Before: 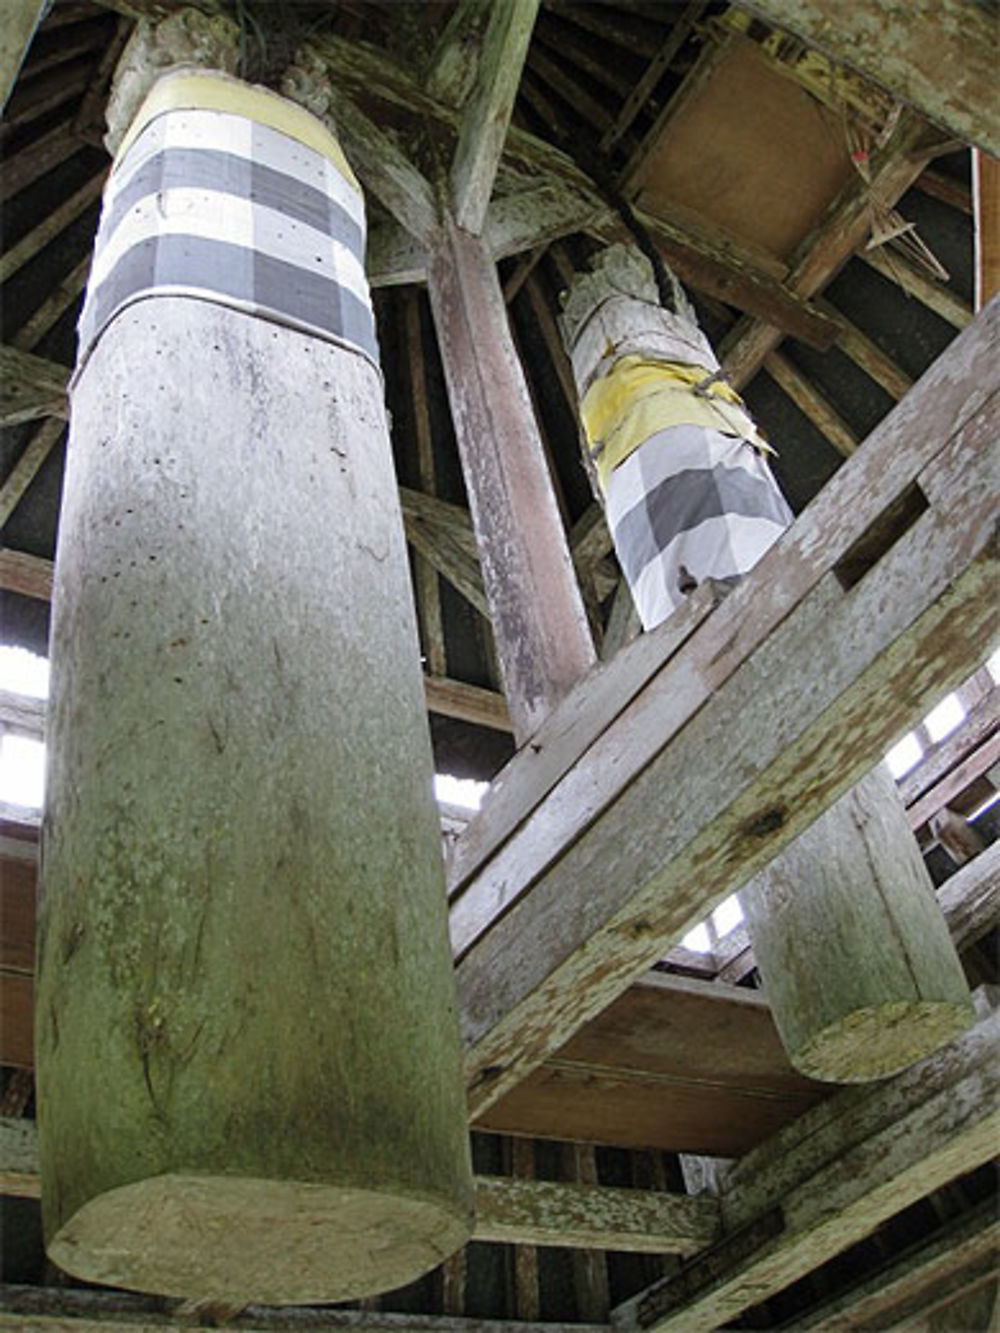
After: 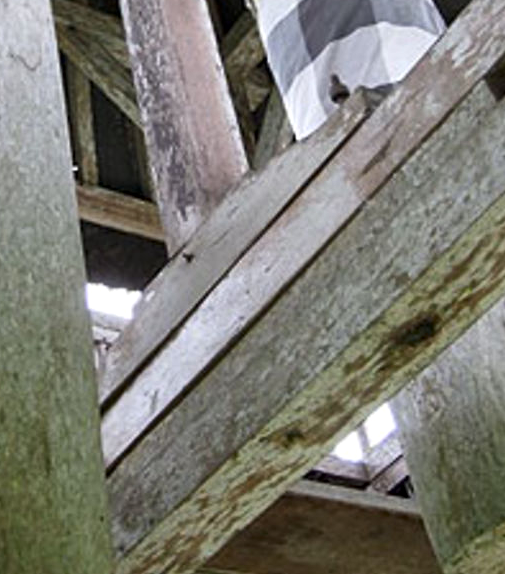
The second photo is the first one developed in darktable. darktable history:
crop: left 34.875%, top 36.881%, right 14.54%, bottom 20.026%
local contrast: mode bilateral grid, contrast 20, coarseness 50, detail 150%, midtone range 0.2
